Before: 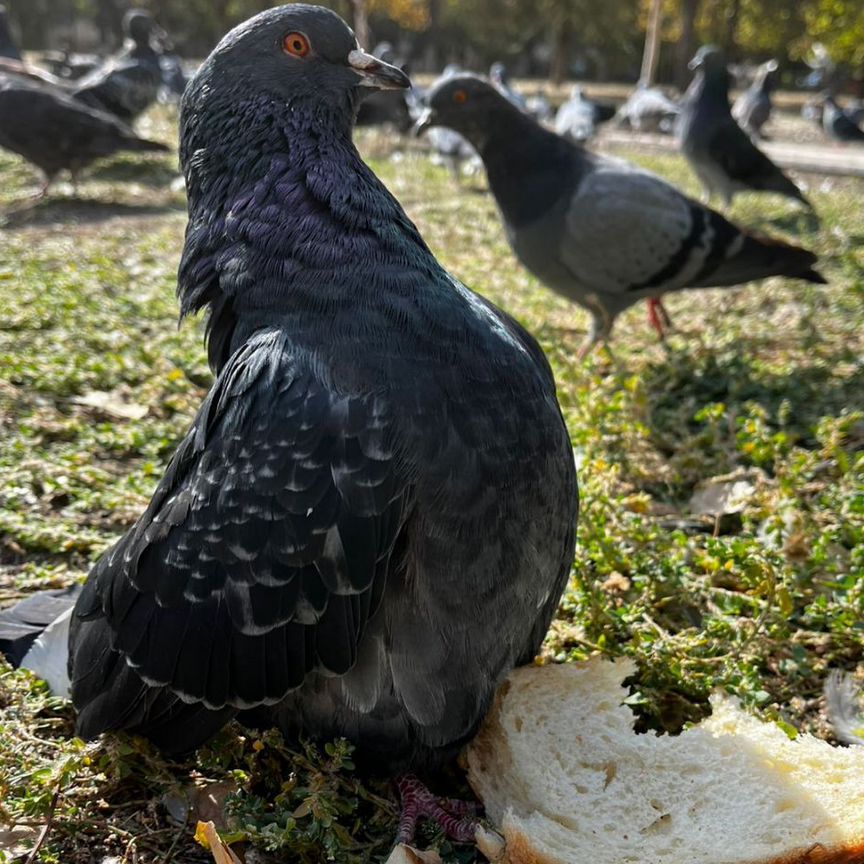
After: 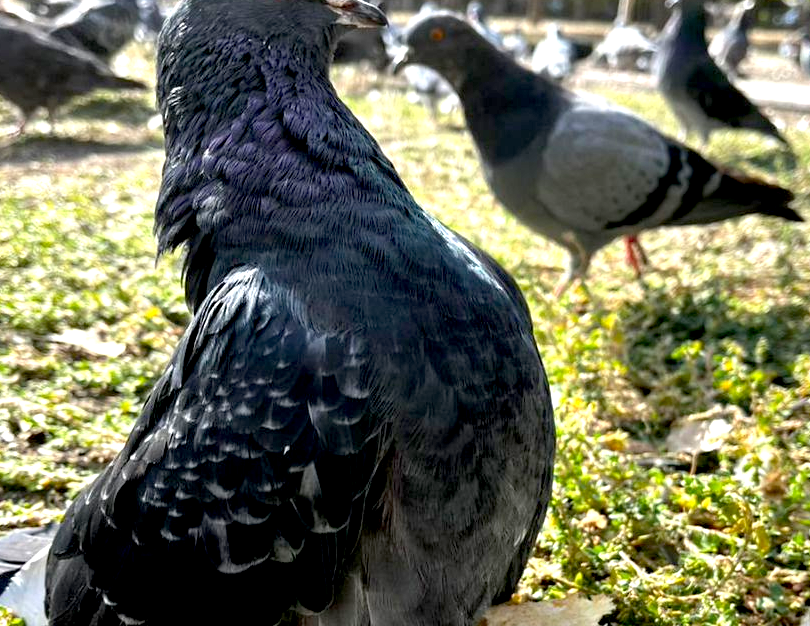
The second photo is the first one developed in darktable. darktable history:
exposure: black level correction 0.008, exposure 0.979 EV, compensate highlight preservation false
crop: left 2.737%, top 7.287%, right 3.421%, bottom 20.179%
